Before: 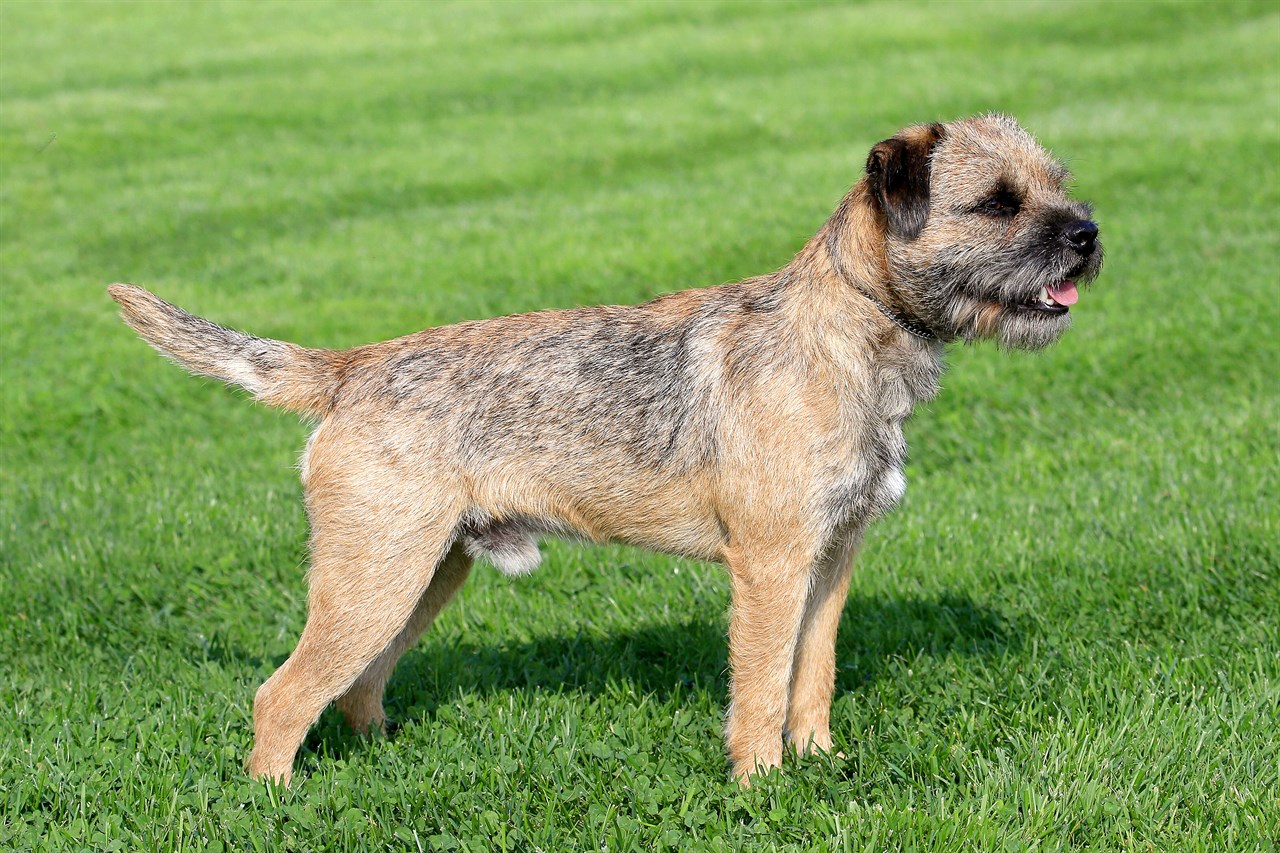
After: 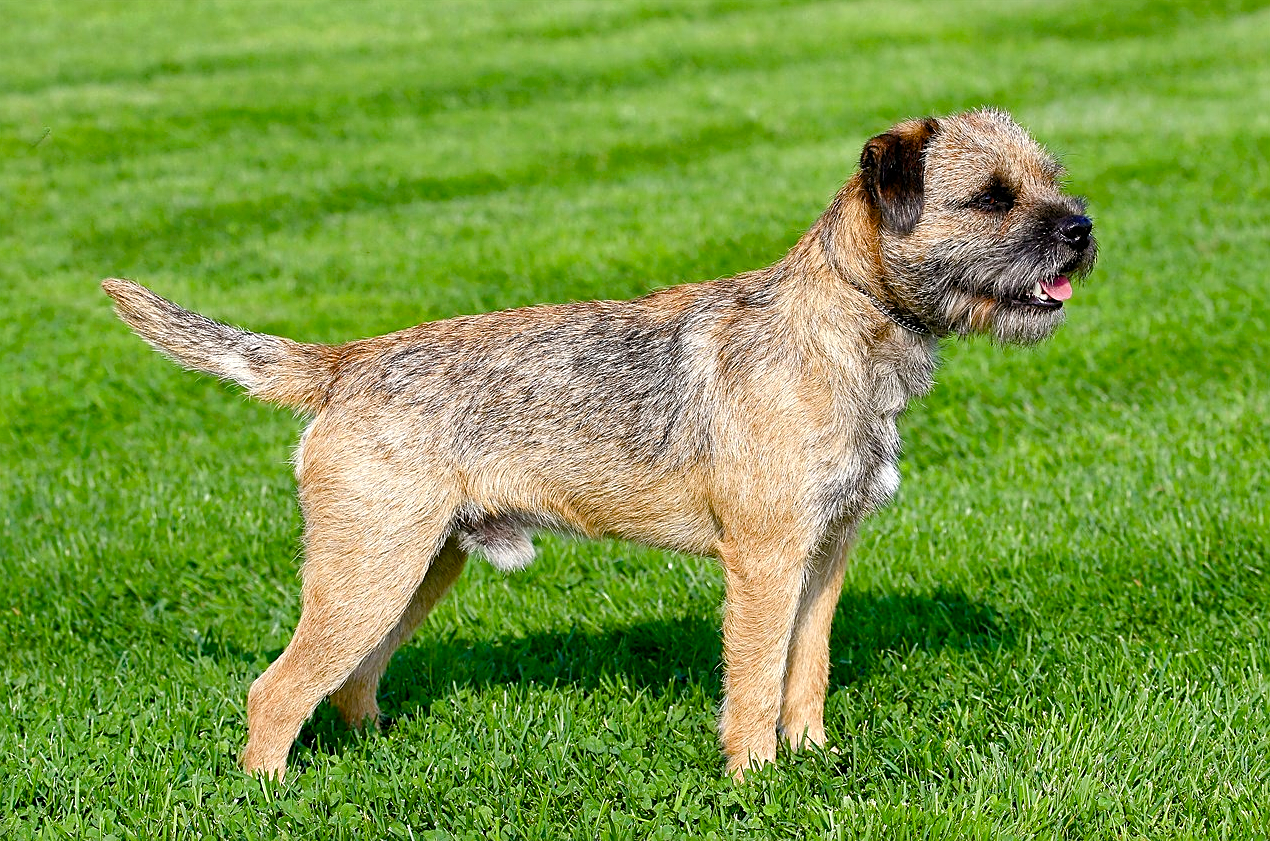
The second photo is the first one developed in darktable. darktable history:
sharpen: on, module defaults
color balance rgb: perceptual saturation grading › global saturation 0.847%, perceptual saturation grading › mid-tones 6.112%, perceptual saturation grading › shadows 71.319%, global vibrance 14.403%
crop: left 0.505%, top 0.664%, right 0.242%, bottom 0.684%
shadows and highlights: radius 172.38, shadows 26.76, white point adjustment 3.21, highlights -68.82, highlights color adjustment 77.63%, soften with gaussian
